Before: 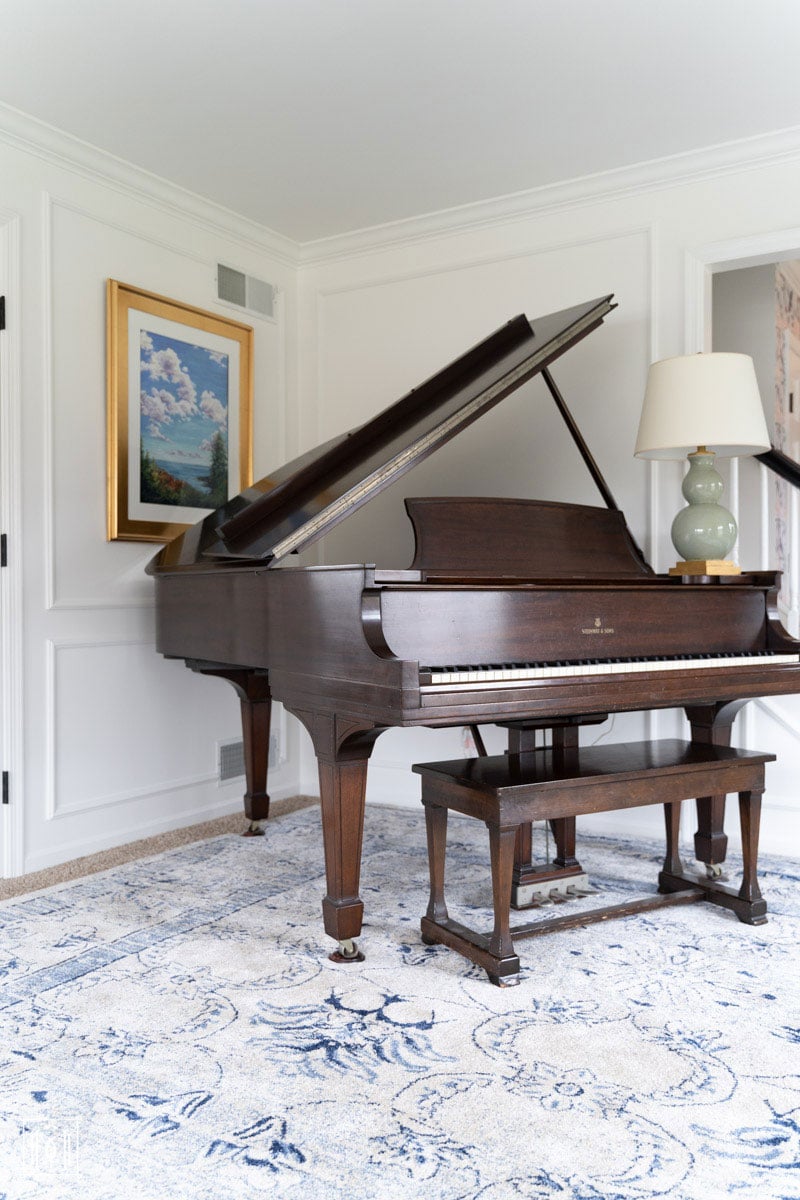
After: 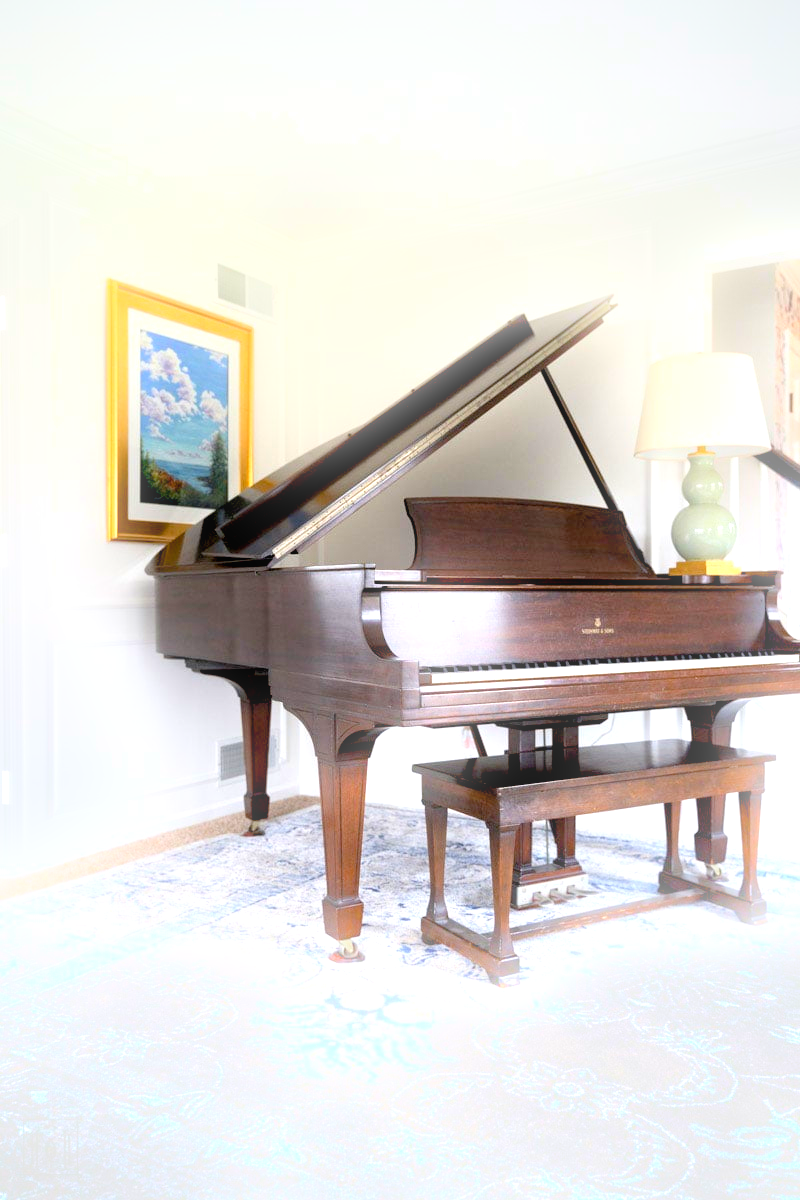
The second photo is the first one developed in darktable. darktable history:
color balance rgb: perceptual saturation grading › global saturation 25%, global vibrance 10%
exposure: black level correction 0.008, exposure 0.979 EV, compensate highlight preservation false
bloom: size 9%, threshold 100%, strength 7%
